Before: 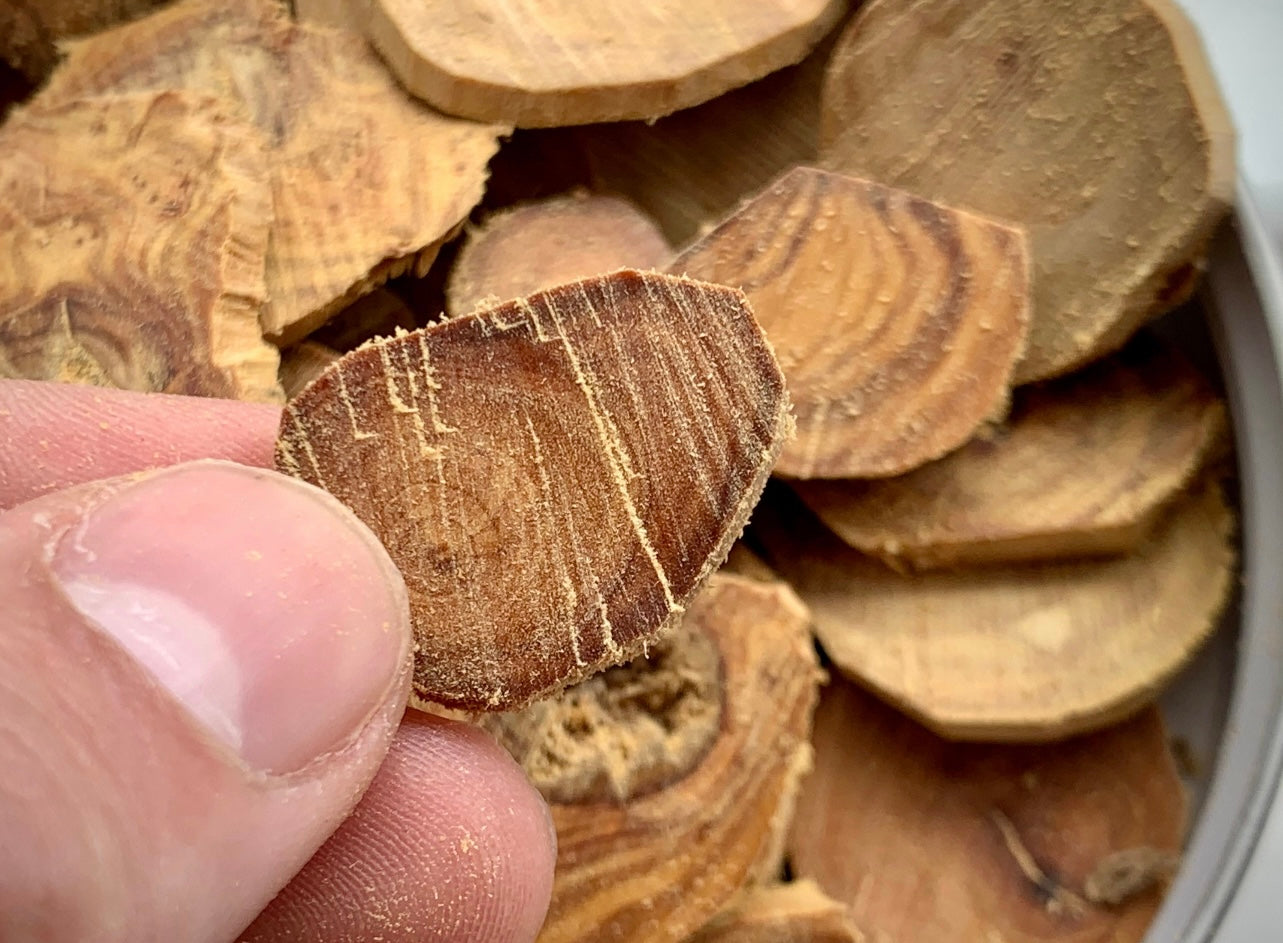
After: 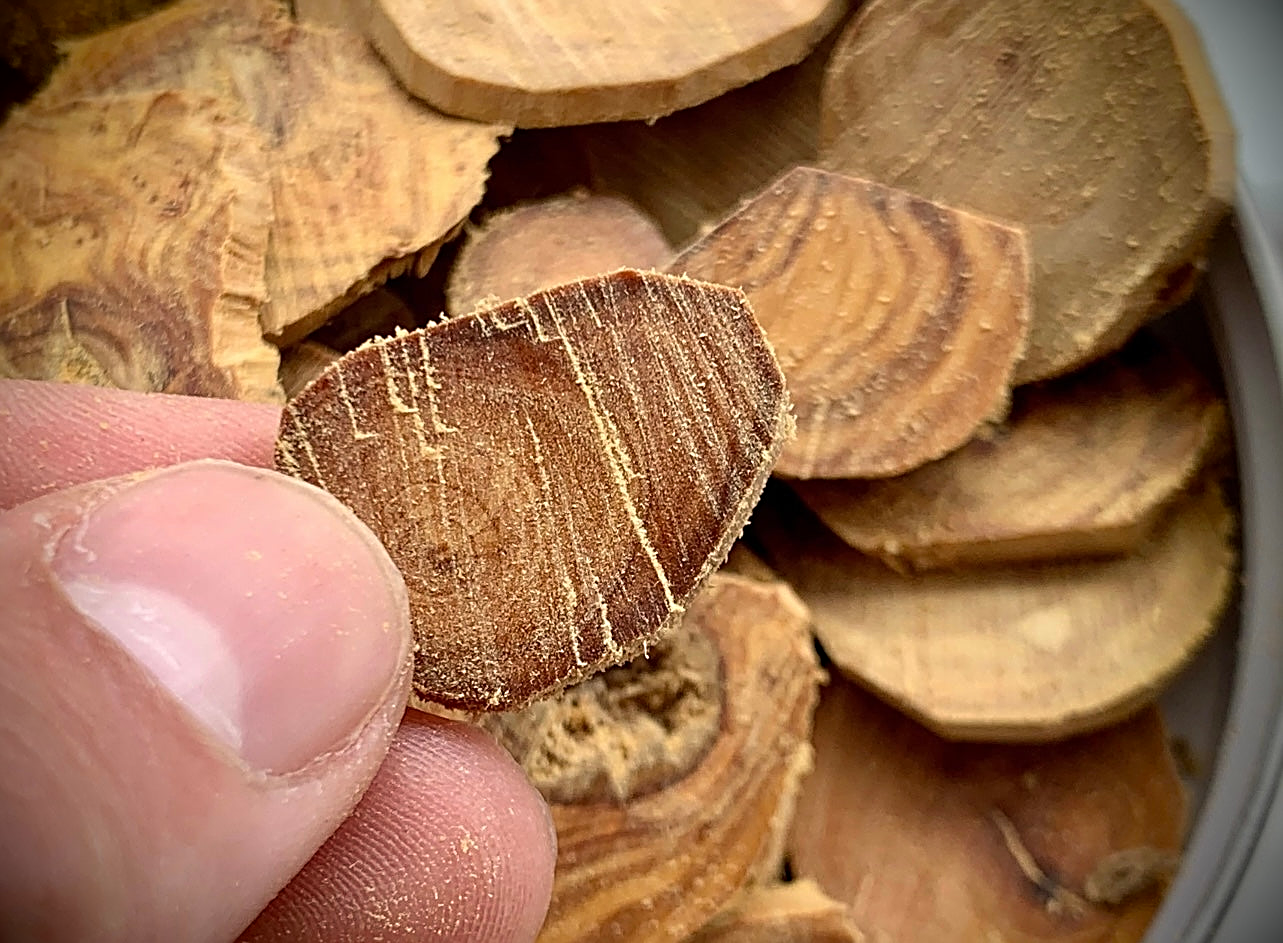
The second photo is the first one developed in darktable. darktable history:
vignetting: fall-off start 79.8%, brightness -0.997, saturation 0.494, unbound false
sharpen: radius 2.561, amount 0.639
